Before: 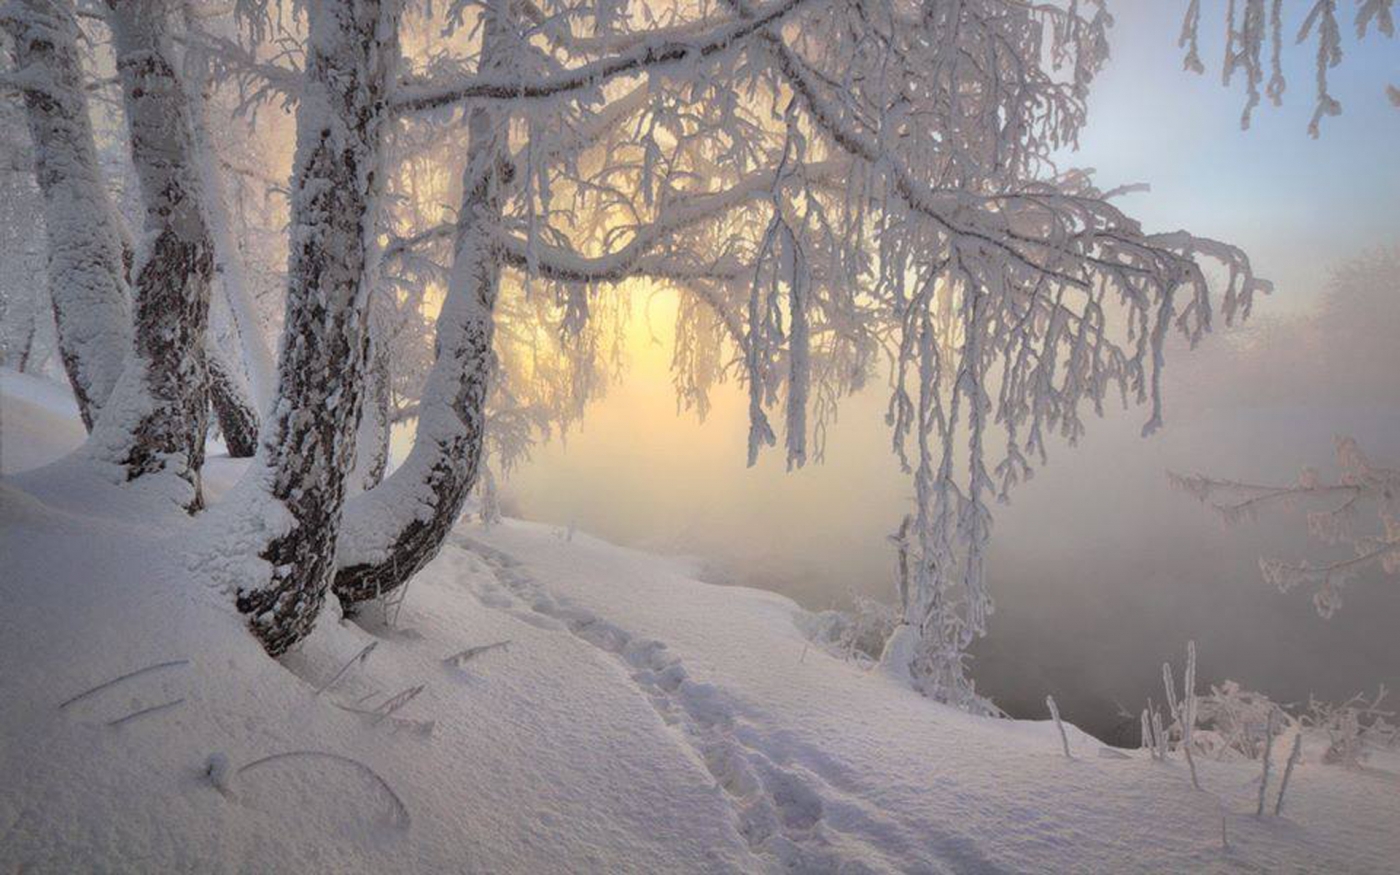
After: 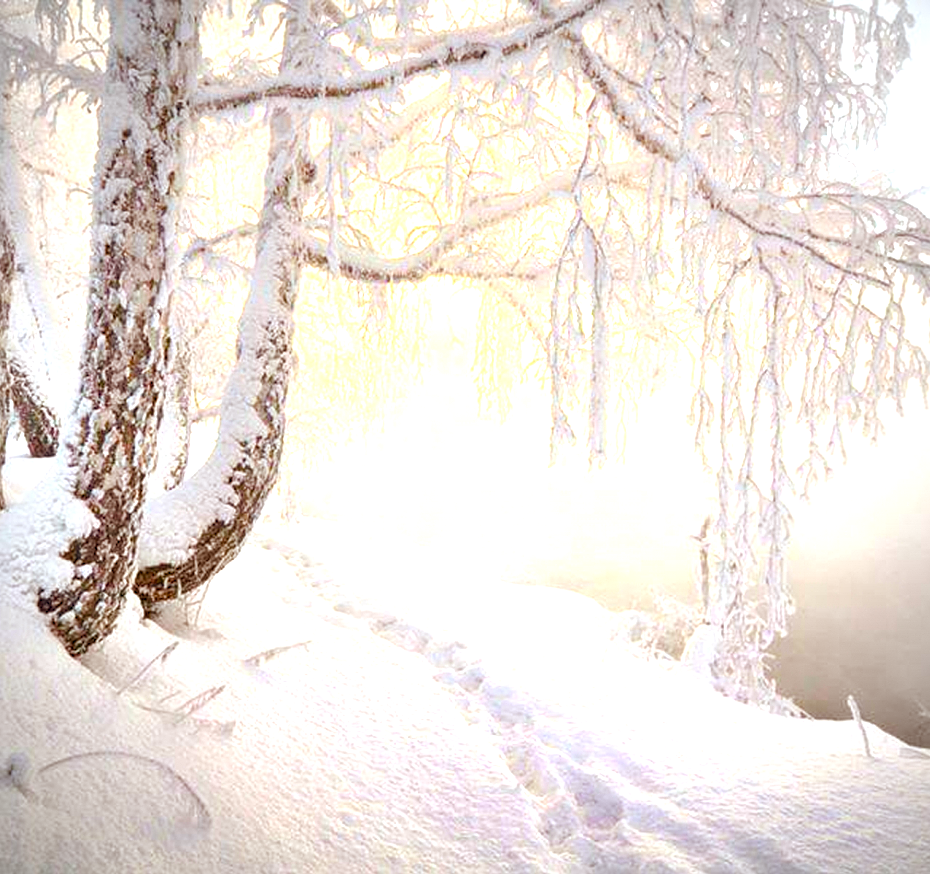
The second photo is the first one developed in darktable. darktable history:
crop and rotate: left 14.326%, right 19.224%
sharpen: amount 0.216
color balance rgb: power › luminance 9.764%, power › chroma 2.824%, power › hue 58.94°, perceptual saturation grading › global saturation 24.194%, perceptual saturation grading › highlights -23.96%, perceptual saturation grading › mid-tones 24.517%, perceptual saturation grading › shadows 39.876%, global vibrance 20%
exposure: black level correction 0.001, exposure 1.859 EV, compensate highlight preservation false
vignetting: fall-off radius 61.05%
